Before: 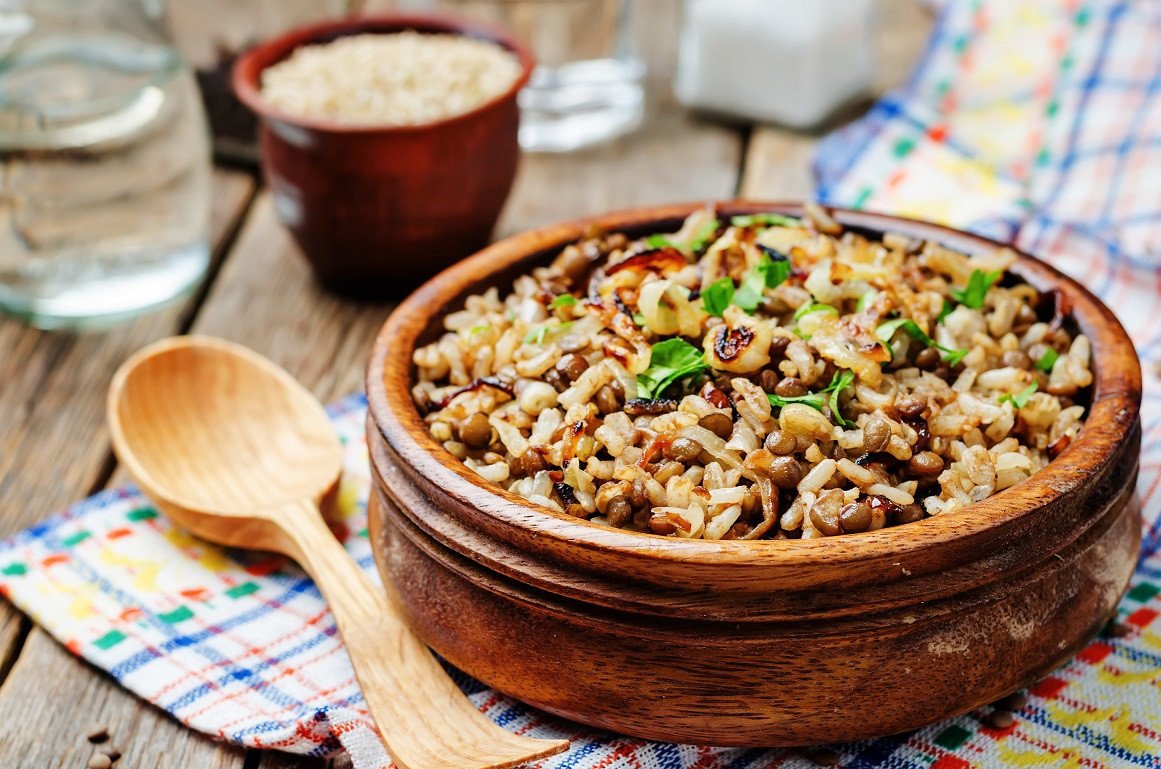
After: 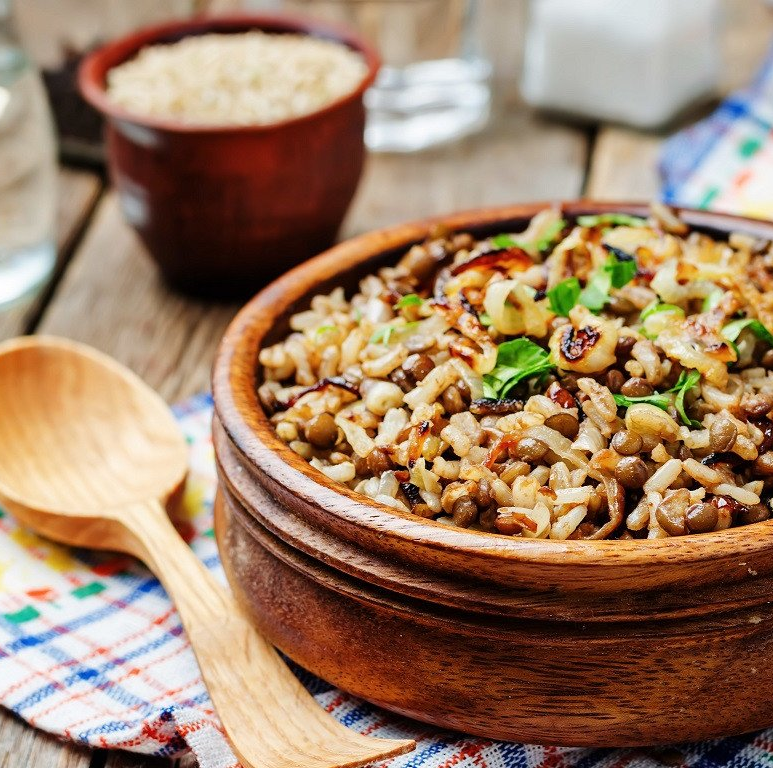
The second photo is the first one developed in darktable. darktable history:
crop and rotate: left 13.348%, right 20.009%
